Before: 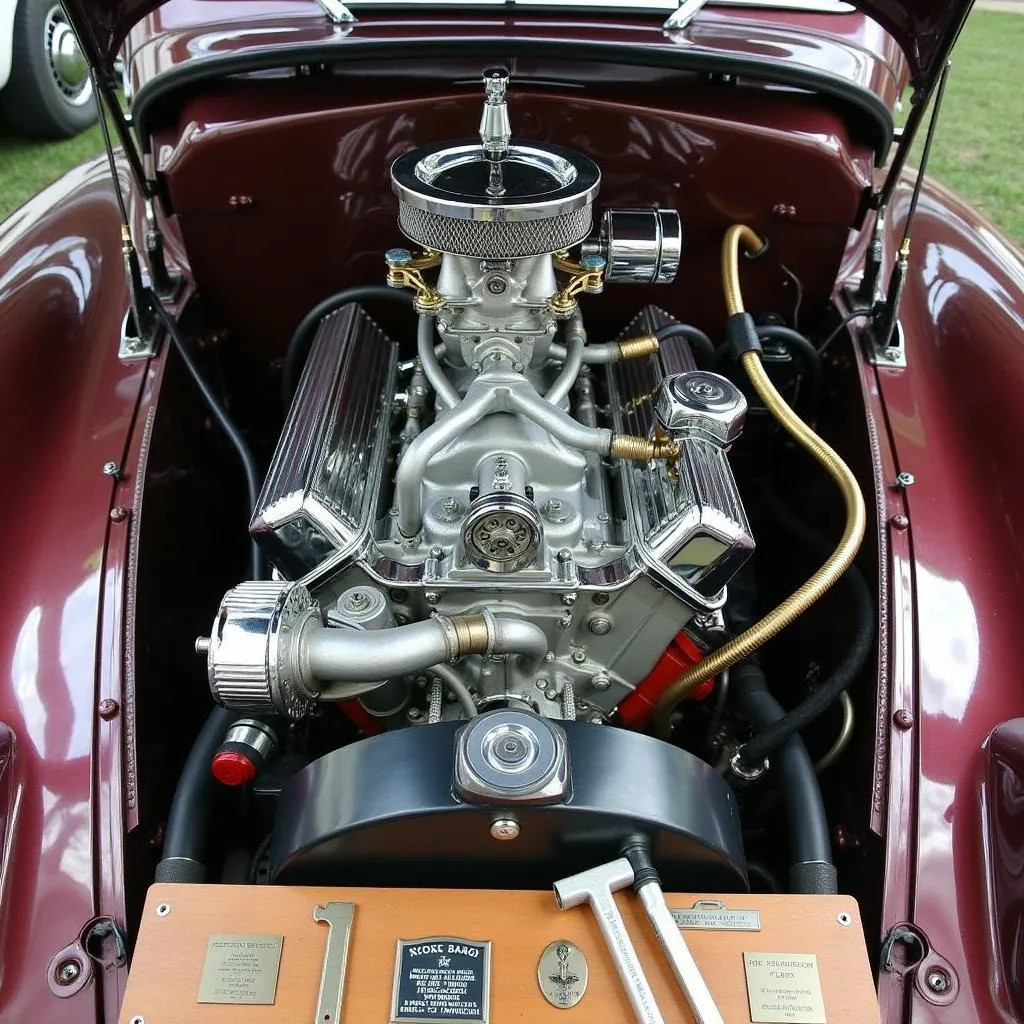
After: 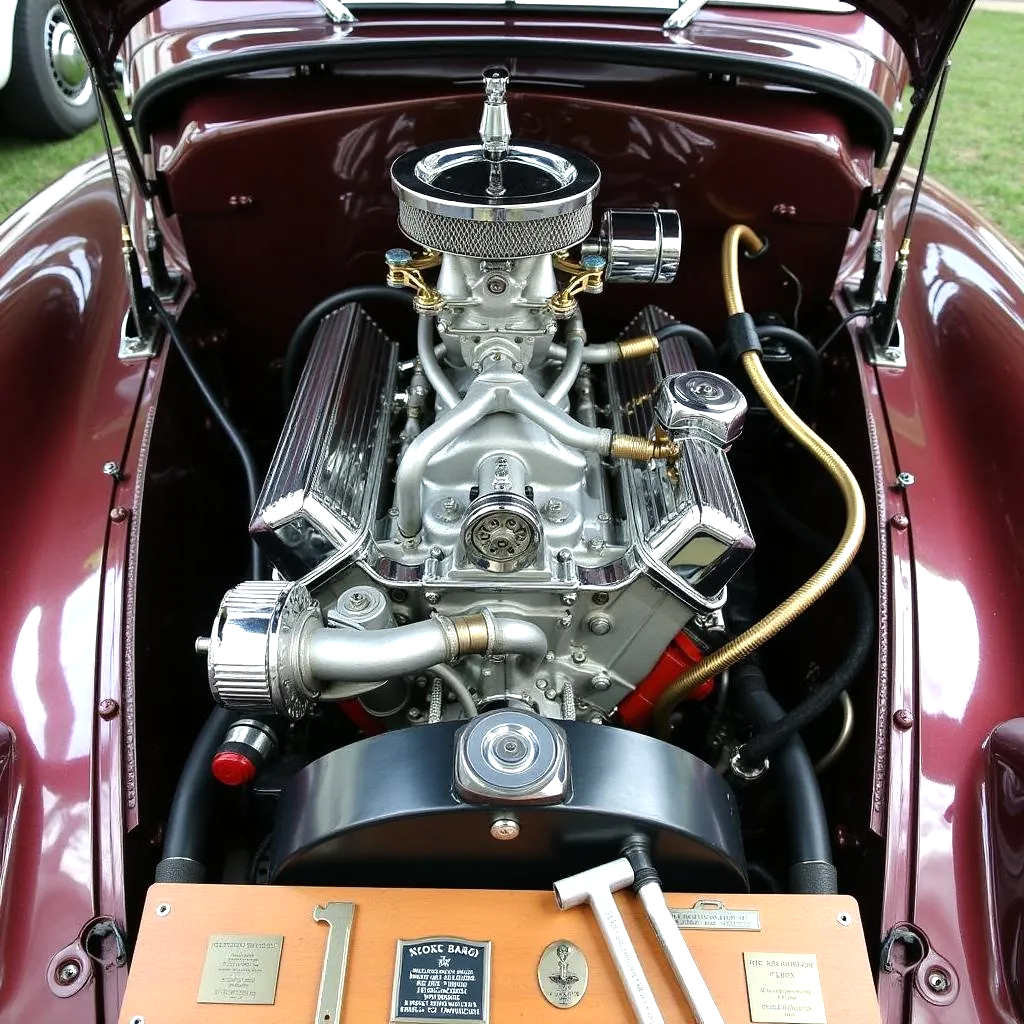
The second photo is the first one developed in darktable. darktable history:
tone equalizer: -8 EV -0.426 EV, -7 EV -0.357 EV, -6 EV -0.328 EV, -5 EV -0.184 EV, -3 EV 0.25 EV, -2 EV 0.342 EV, -1 EV 0.381 EV, +0 EV 0.441 EV
